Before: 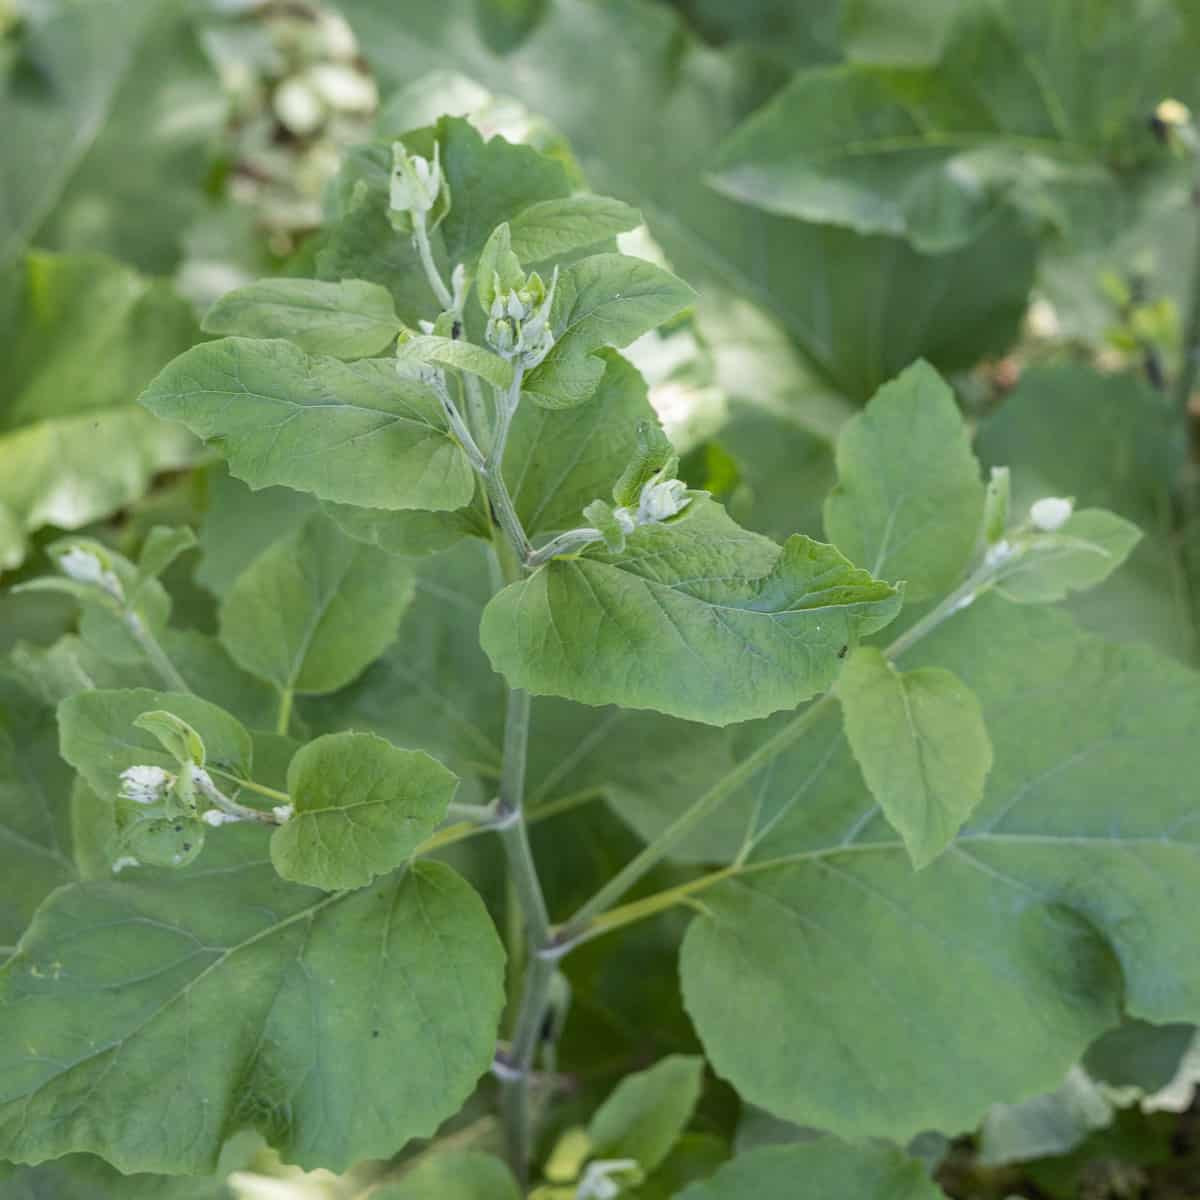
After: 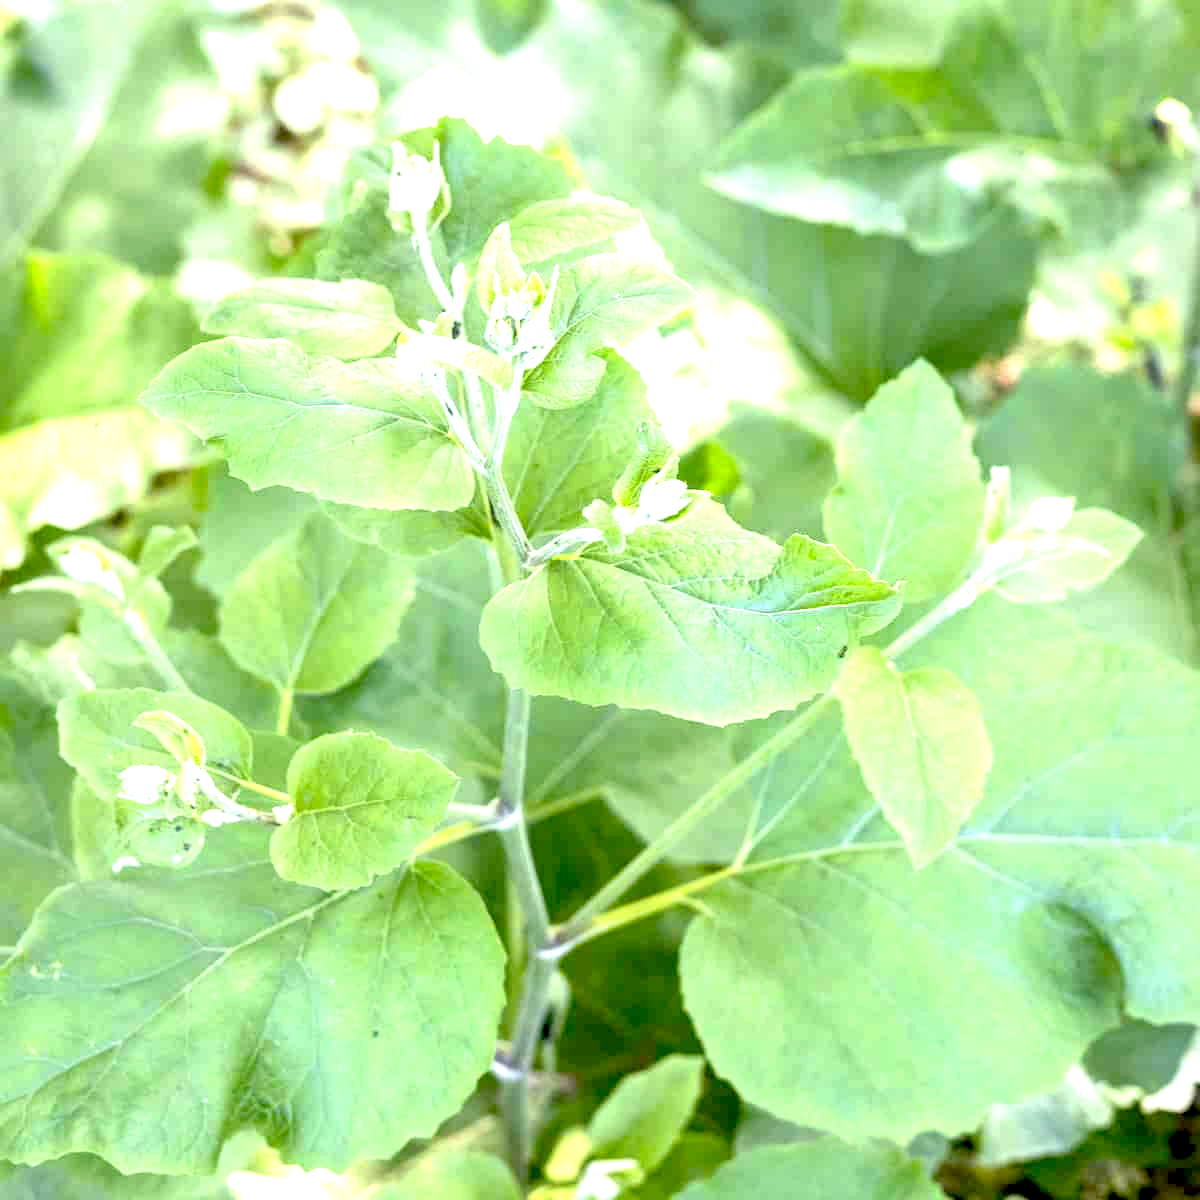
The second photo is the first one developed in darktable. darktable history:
exposure: black level correction 0.015, exposure 1.793 EV, compensate exposure bias true, compensate highlight preservation false
